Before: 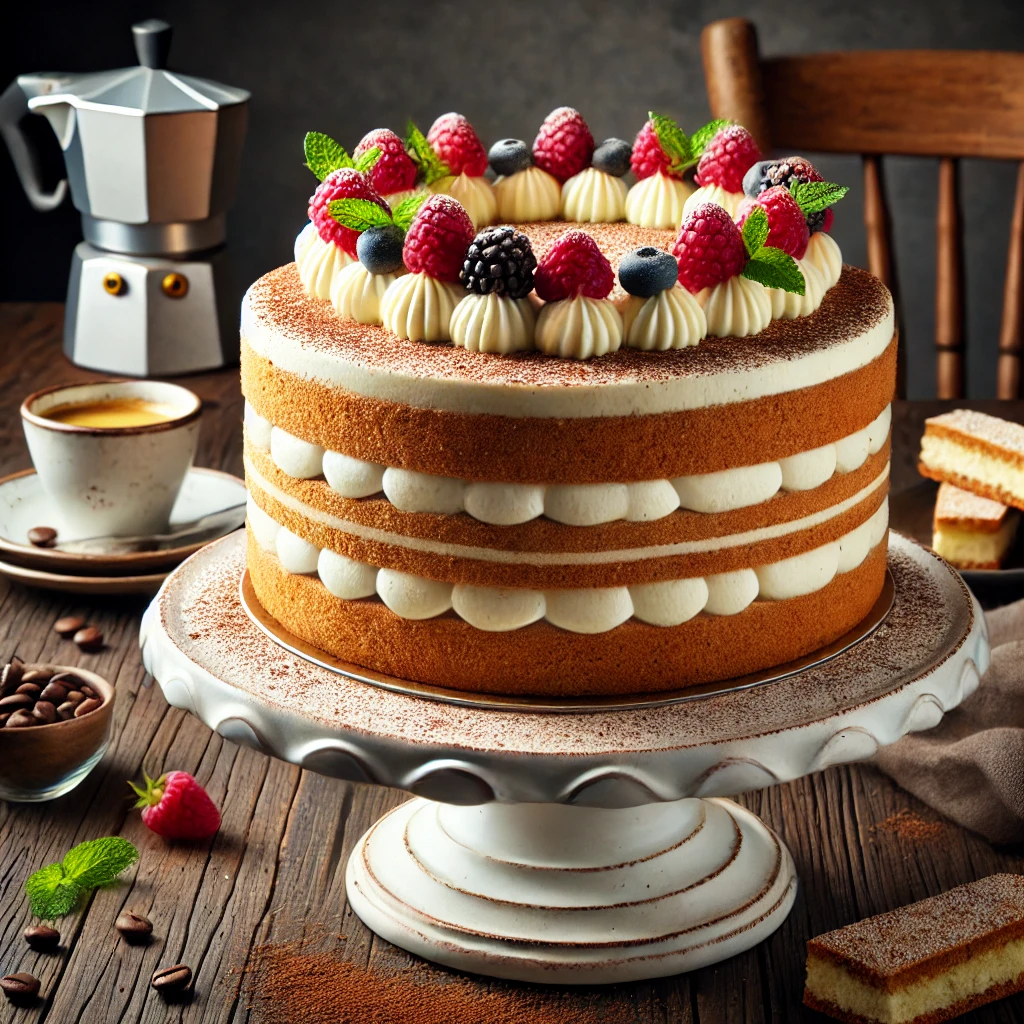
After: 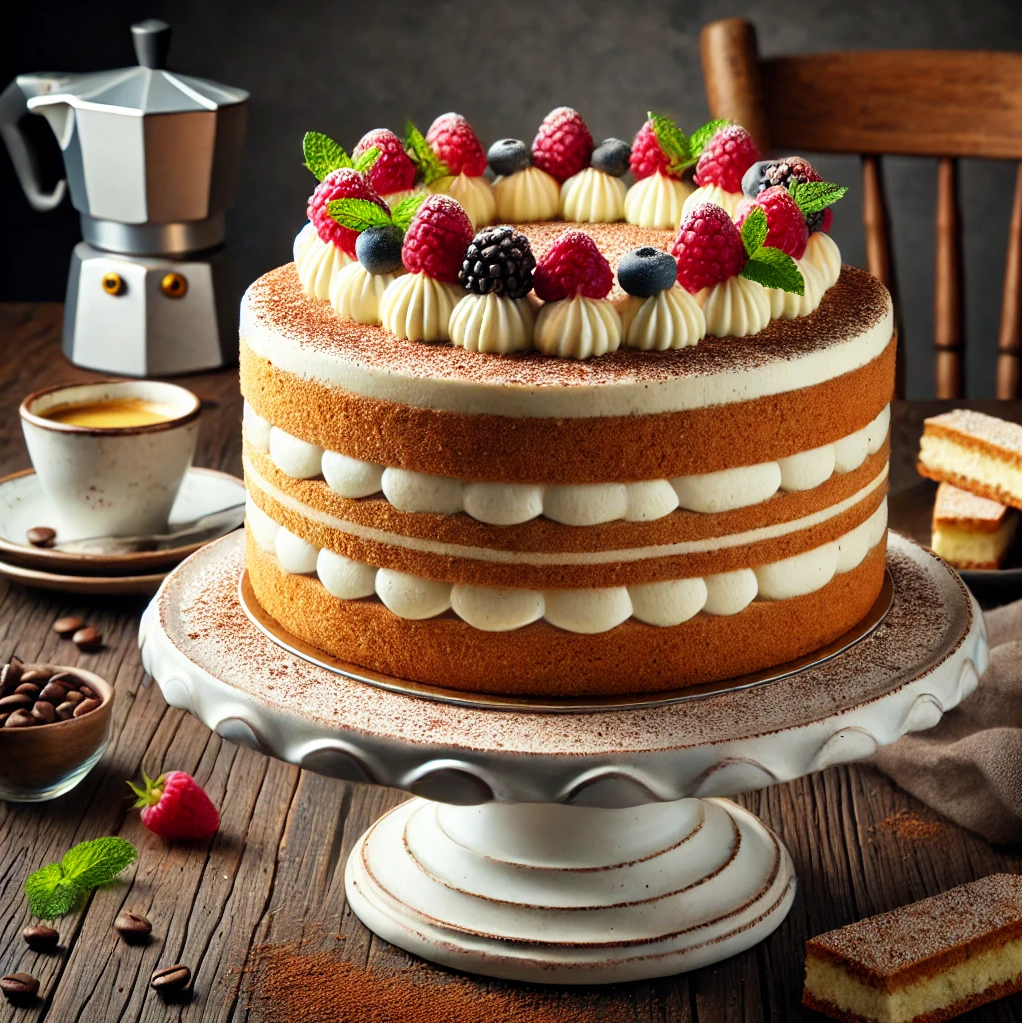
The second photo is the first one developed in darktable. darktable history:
crop: left 0.123%
levels: levels [0, 0.498, 1]
